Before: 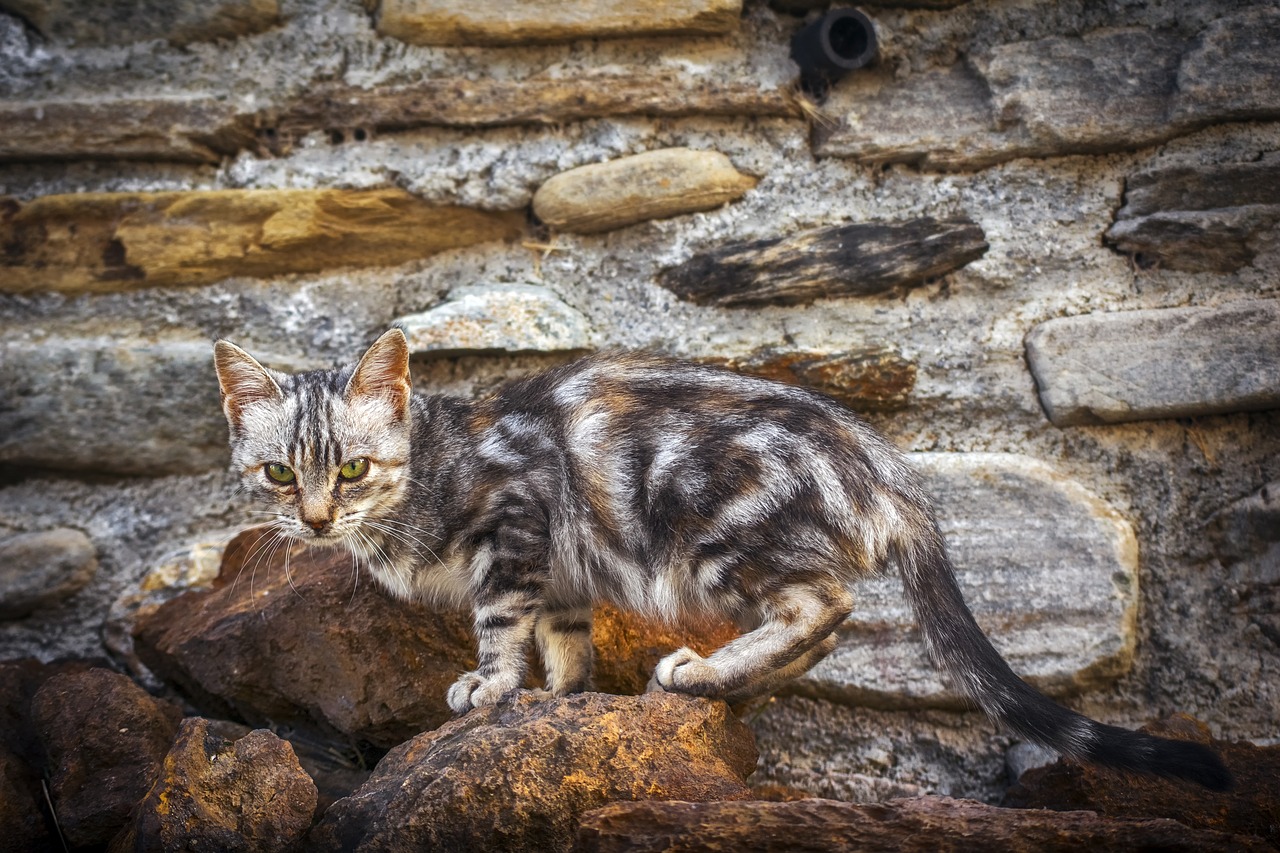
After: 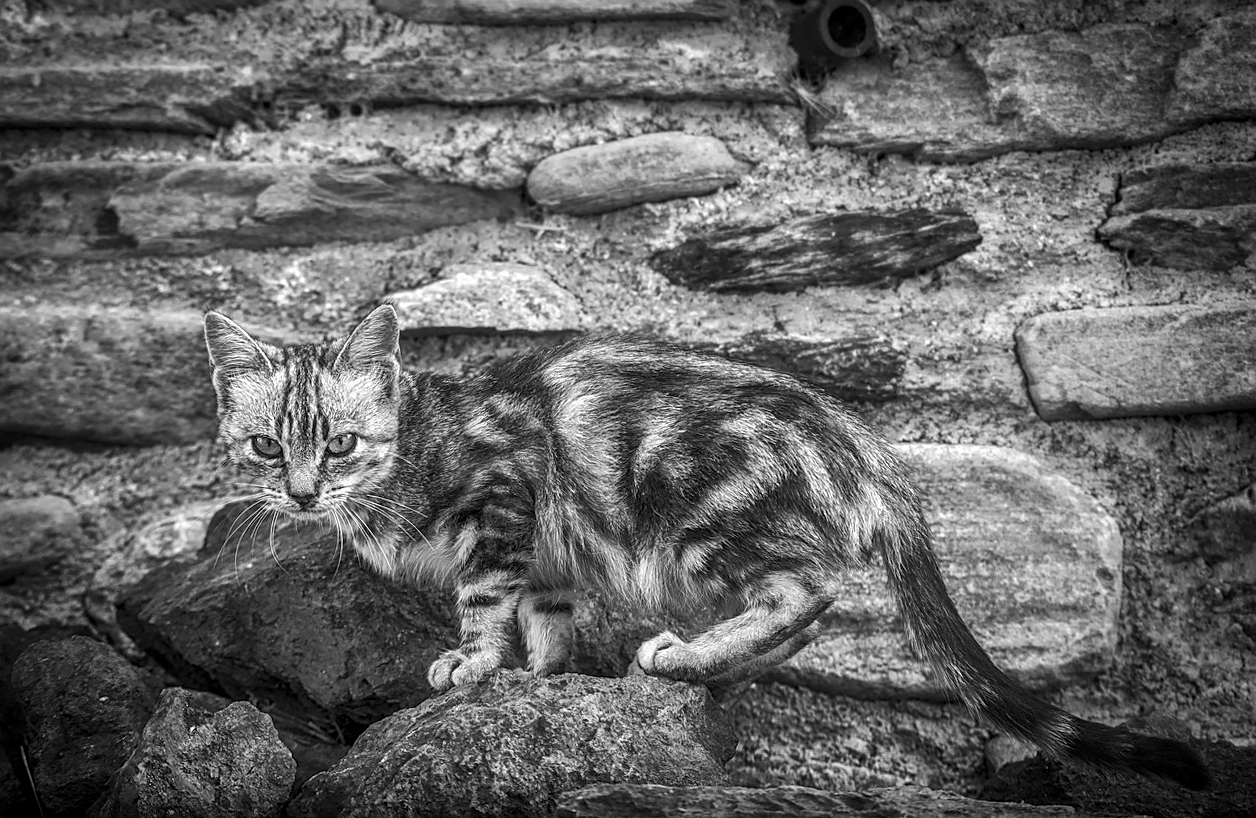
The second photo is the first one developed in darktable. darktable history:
rotate and perspective: rotation 1.57°, crop left 0.018, crop right 0.982, crop top 0.039, crop bottom 0.961
sharpen: on, module defaults
color balance rgb: perceptual saturation grading › global saturation 30%, global vibrance 20%
local contrast: on, module defaults
monochrome: a 30.25, b 92.03
